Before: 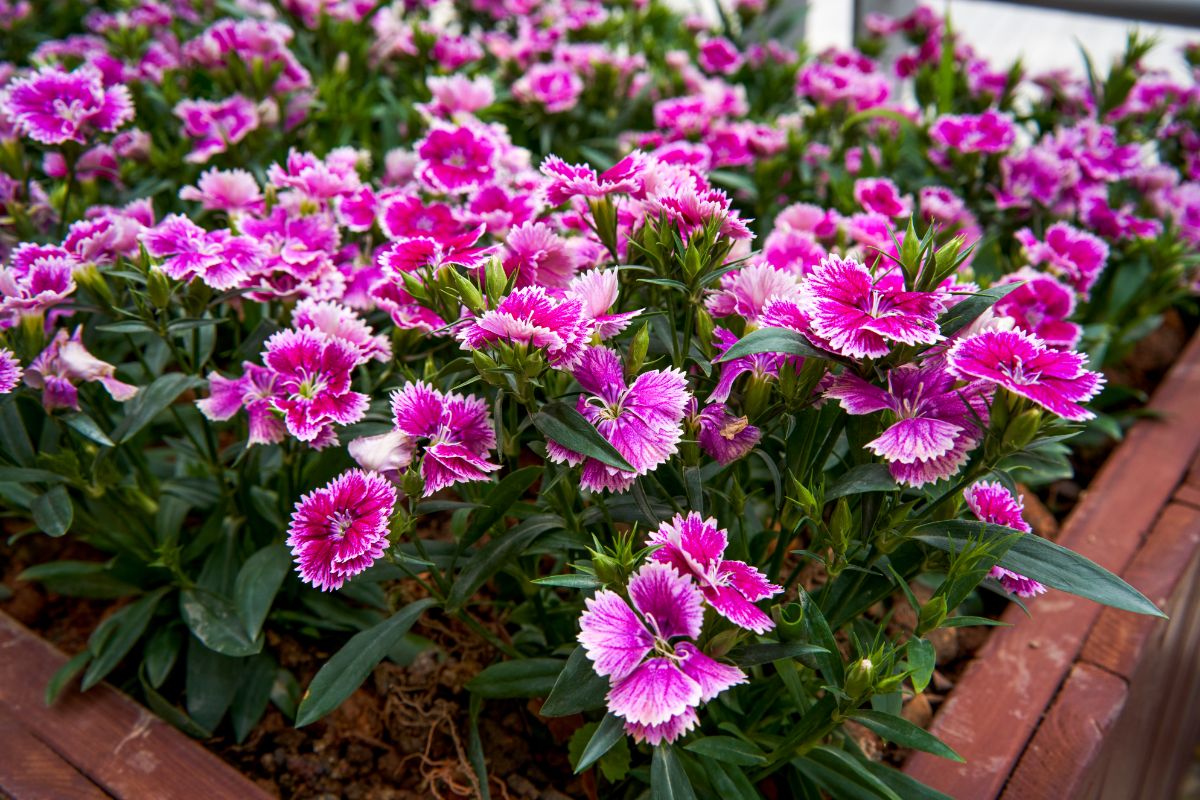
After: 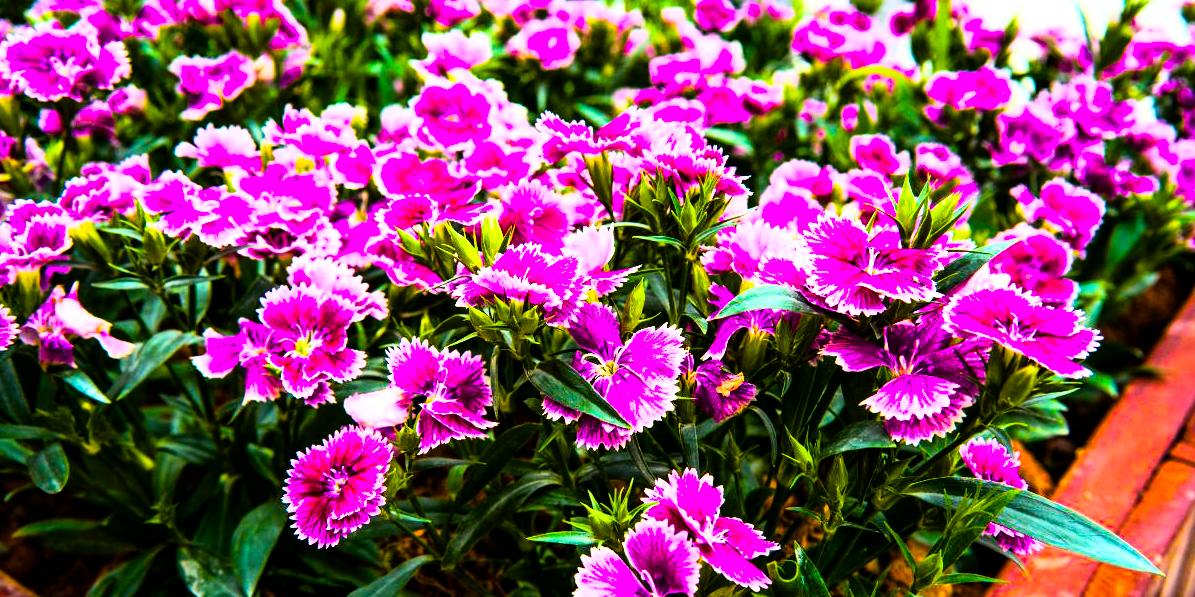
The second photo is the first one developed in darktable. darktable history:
rgb curve: curves: ch0 [(0, 0) (0.21, 0.15) (0.24, 0.21) (0.5, 0.75) (0.75, 0.96) (0.89, 0.99) (1, 1)]; ch1 [(0, 0.02) (0.21, 0.13) (0.25, 0.2) (0.5, 0.67) (0.75, 0.9) (0.89, 0.97) (1, 1)]; ch2 [(0, 0.02) (0.21, 0.13) (0.25, 0.2) (0.5, 0.67) (0.75, 0.9) (0.89, 0.97) (1, 1)], compensate middle gray true
crop: left 0.387%, top 5.469%, bottom 19.809%
color balance rgb: linear chroma grading › shadows 10%, linear chroma grading › highlights 10%, linear chroma grading › global chroma 15%, linear chroma grading › mid-tones 15%, perceptual saturation grading › global saturation 40%, perceptual saturation grading › highlights -25%, perceptual saturation grading › mid-tones 35%, perceptual saturation grading › shadows 35%, perceptual brilliance grading › global brilliance 11.29%, global vibrance 11.29%
